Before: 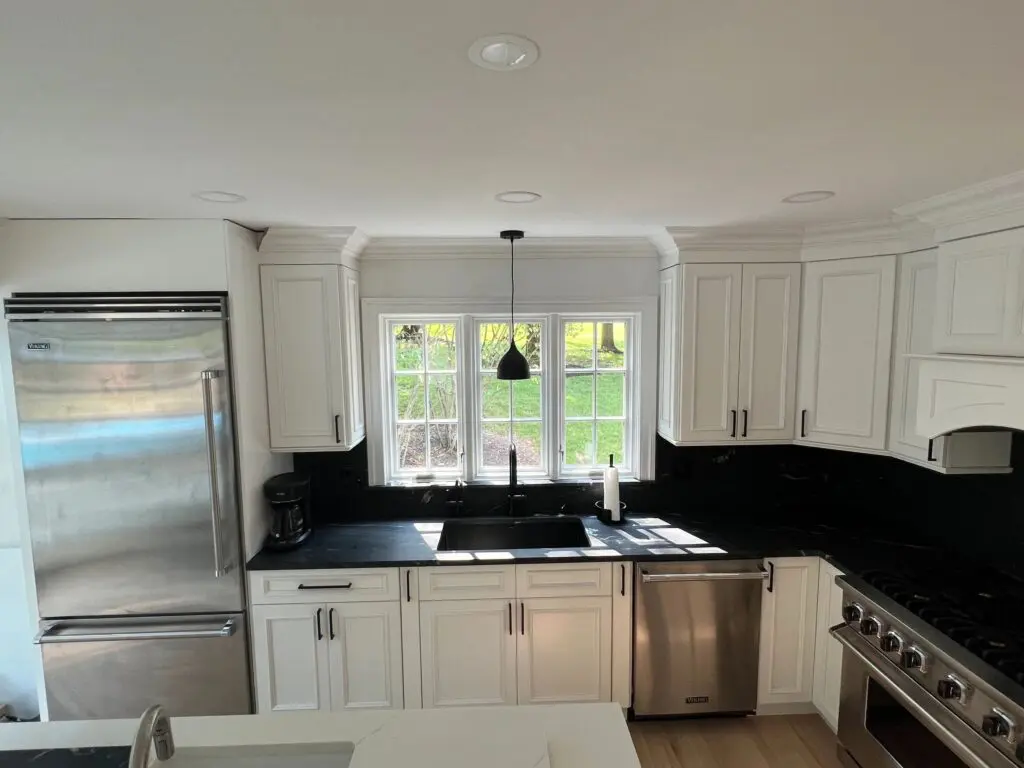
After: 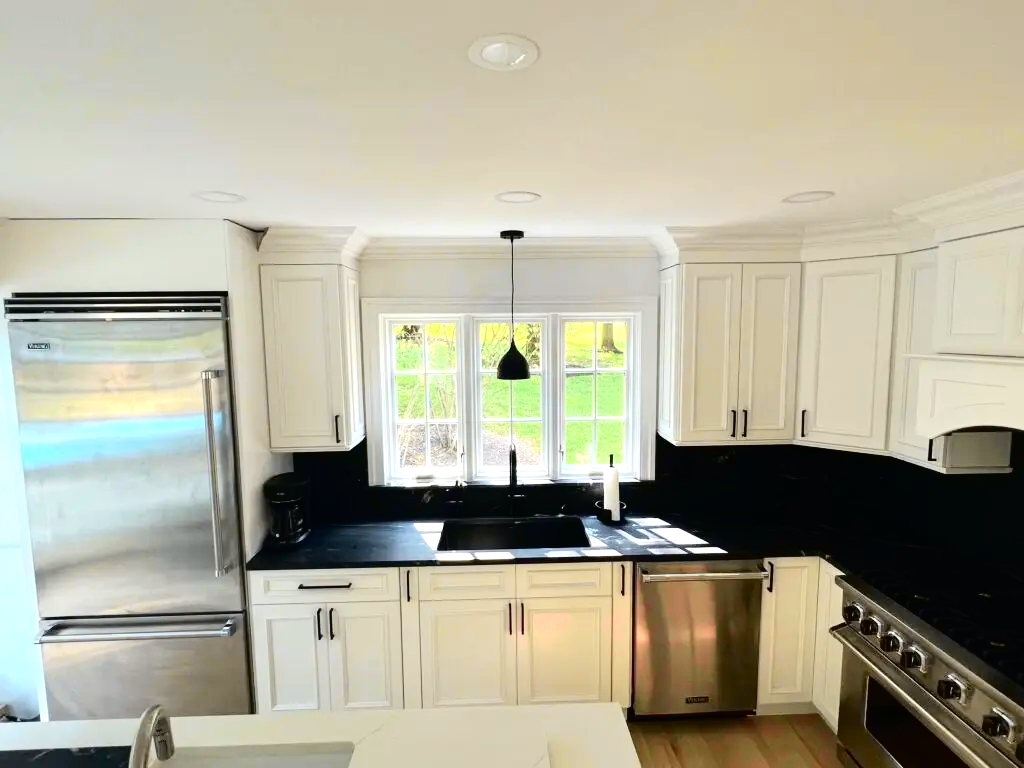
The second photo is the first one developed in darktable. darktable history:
exposure: black level correction 0.001, exposure 0.5 EV, compensate exposure bias true, compensate highlight preservation false
tone curve: curves: ch0 [(0, 0.01) (0.133, 0.057) (0.338, 0.327) (0.494, 0.55) (0.726, 0.807) (1, 1)]; ch1 [(0, 0) (0.346, 0.324) (0.45, 0.431) (0.5, 0.5) (0.522, 0.517) (0.543, 0.578) (1, 1)]; ch2 [(0, 0) (0.44, 0.424) (0.501, 0.499) (0.564, 0.611) (0.622, 0.667) (0.707, 0.746) (1, 1)], color space Lab, independent channels, preserve colors none
